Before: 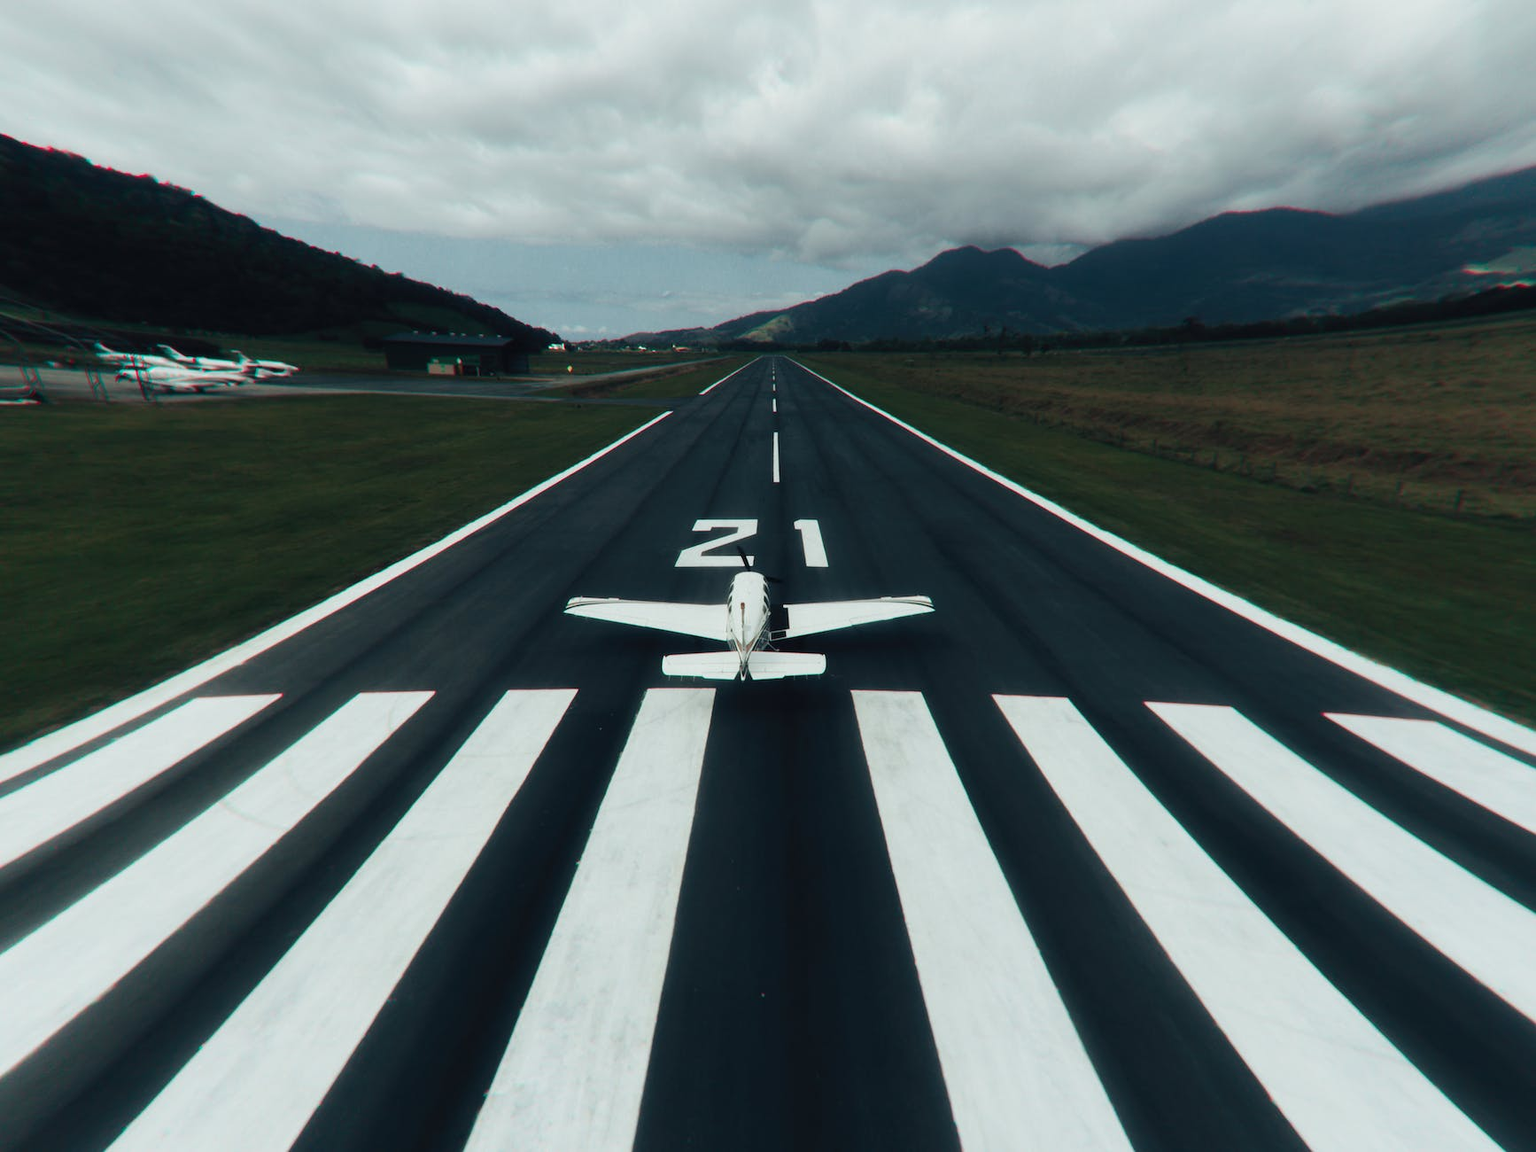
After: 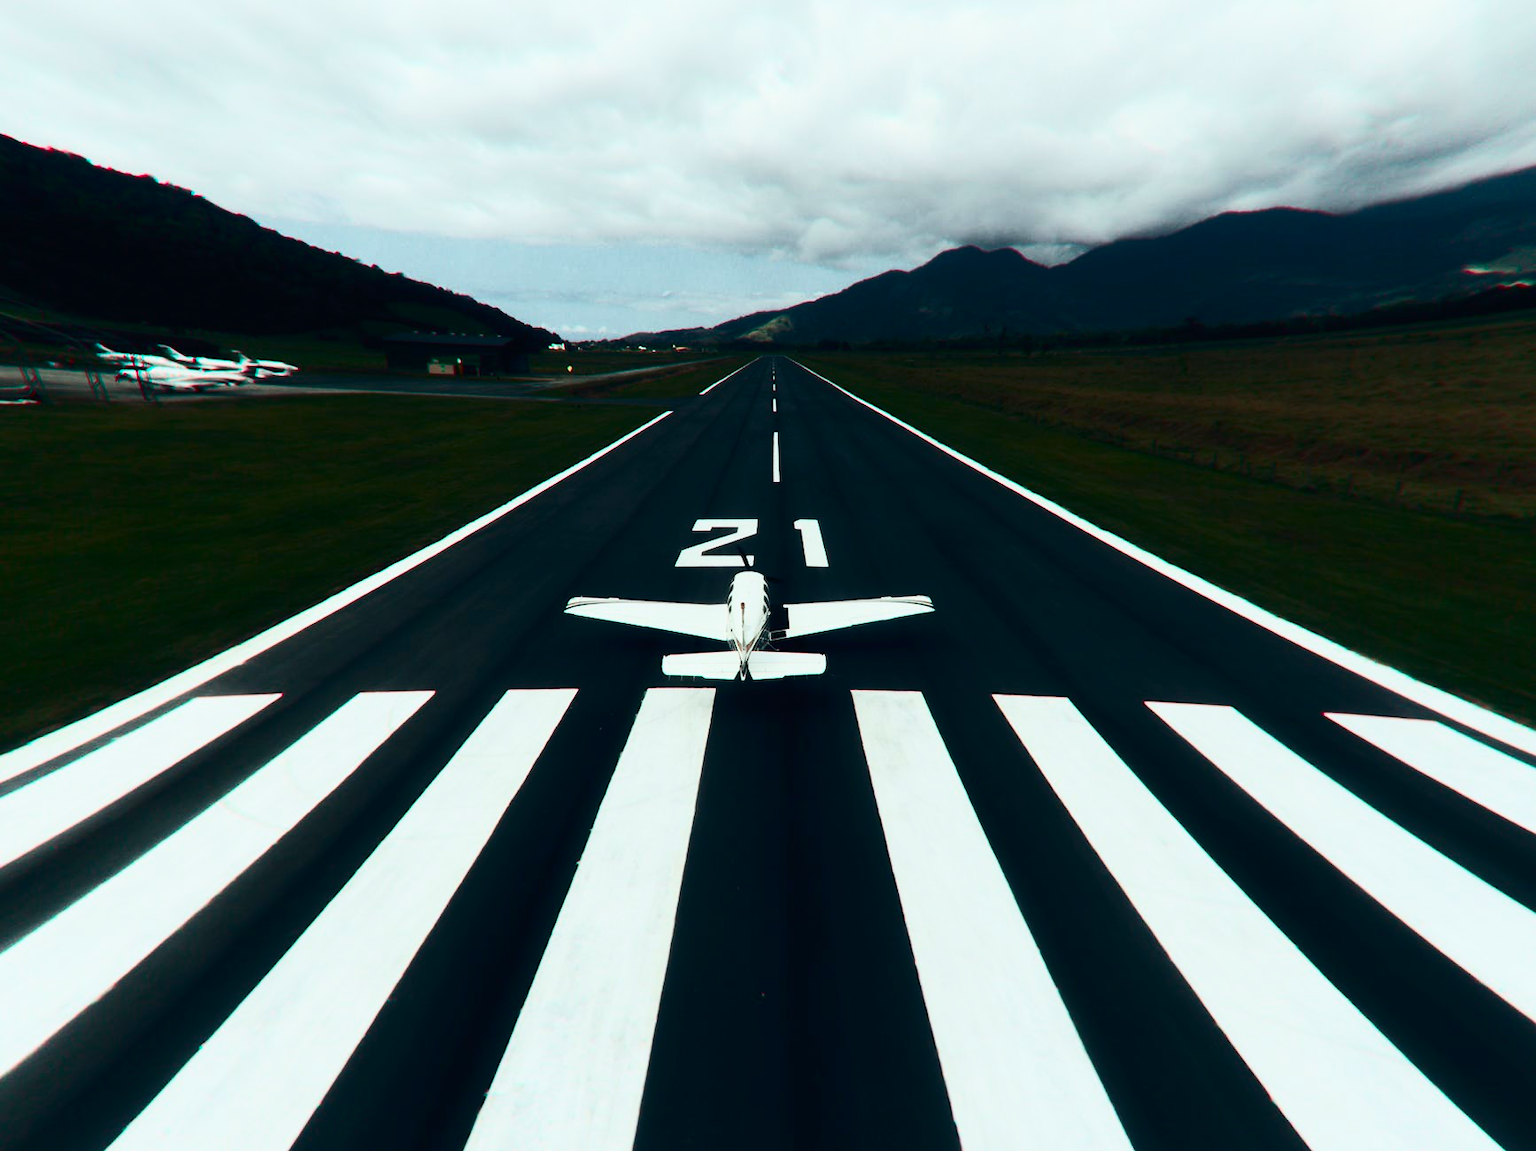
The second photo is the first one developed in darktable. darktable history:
contrast brightness saturation: contrast 0.41, brightness 0.048, saturation 0.255
